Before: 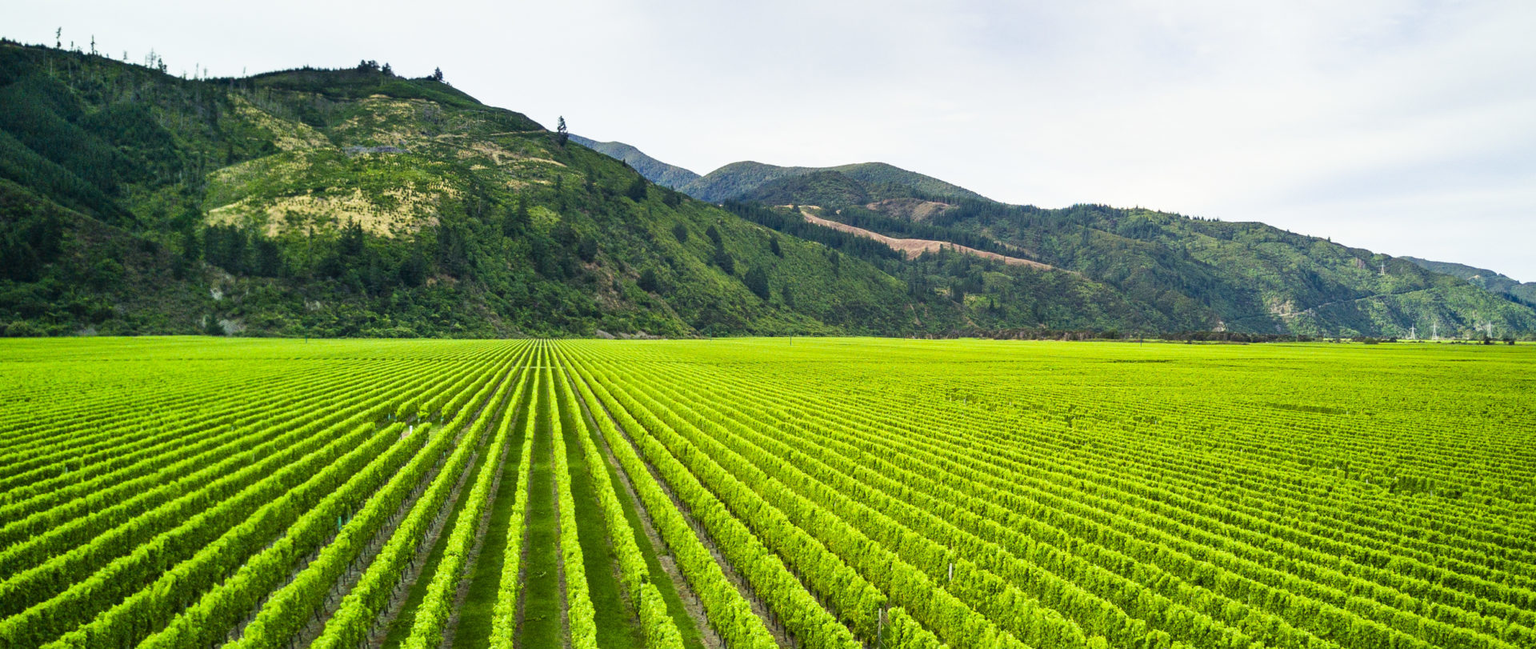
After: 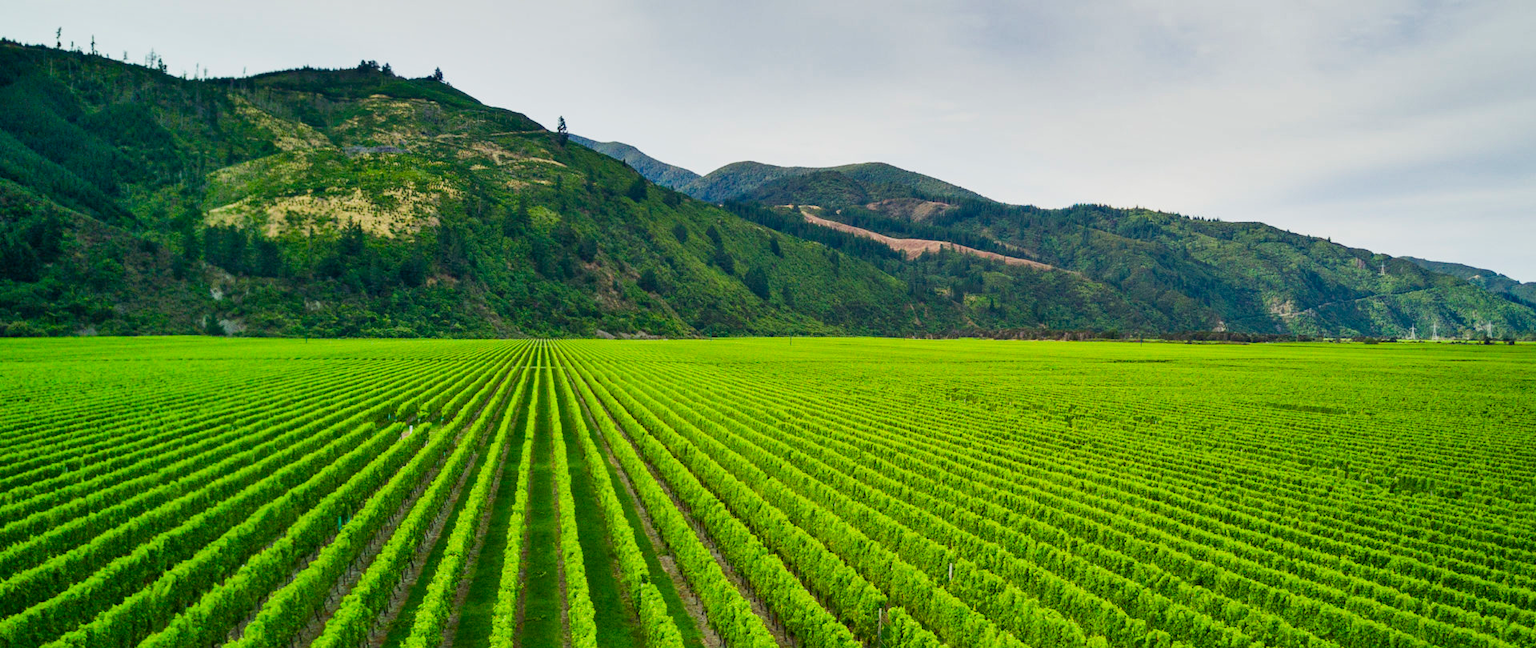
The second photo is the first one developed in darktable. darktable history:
shadows and highlights: highlights color adjustment 31.65%, soften with gaussian
contrast brightness saturation: saturation 0.099
tone equalizer: -8 EV 0.214 EV, -7 EV 0.44 EV, -6 EV 0.416 EV, -5 EV 0.264 EV, -3 EV -0.26 EV, -2 EV -0.43 EV, -1 EV -0.399 EV, +0 EV -0.279 EV
